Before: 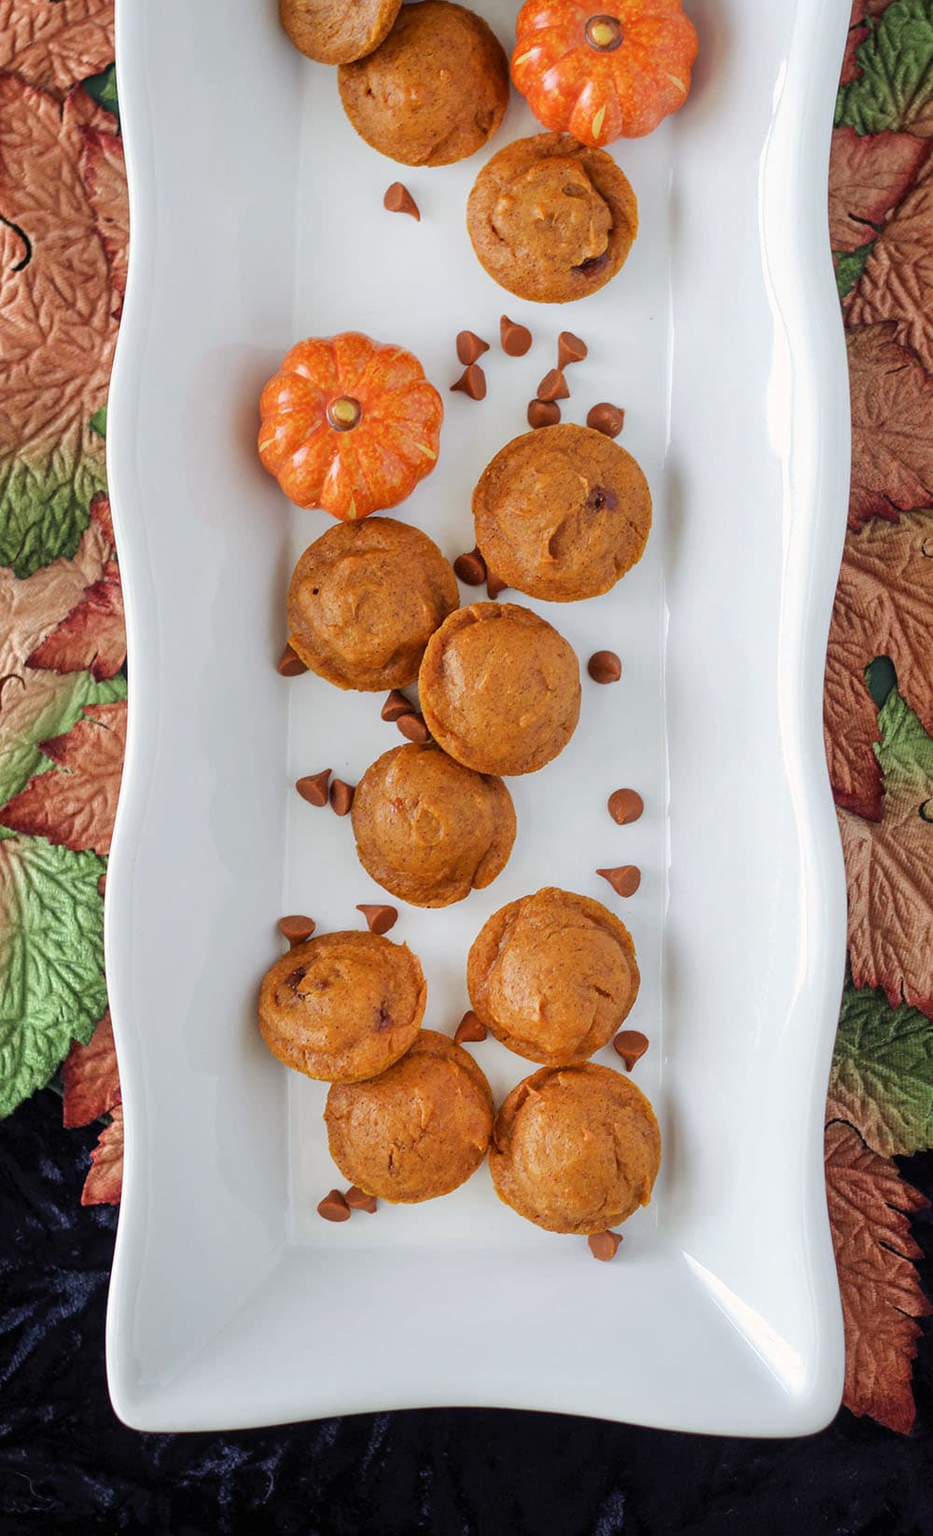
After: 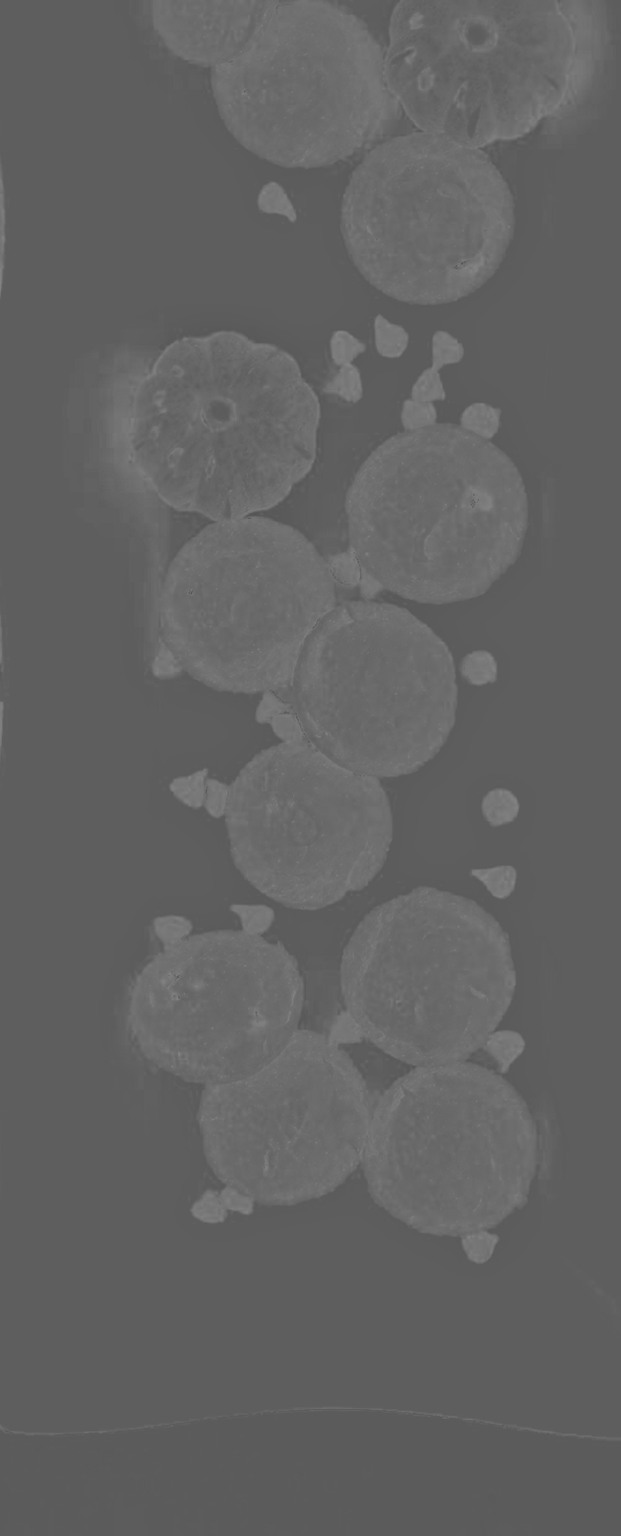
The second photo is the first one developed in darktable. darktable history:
color zones: curves: ch0 [(0, 0.65) (0.096, 0.644) (0.221, 0.539) (0.429, 0.5) (0.571, 0.5) (0.714, 0.5) (0.857, 0.5) (1, 0.65)]; ch1 [(0, 0.5) (0.143, 0.5) (0.257, -0.002) (0.429, 0.04) (0.571, -0.001) (0.714, -0.015) (0.857, 0.024) (1, 0.5)]
exposure: exposure 0.2 EV, compensate highlight preservation false
contrast brightness saturation: contrast -0.99, brightness -0.17, saturation 0.75
monochrome: on, module defaults
local contrast: on, module defaults
crop and rotate: left 13.409%, right 19.924%
color balance rgb: linear chroma grading › global chroma 15%, perceptual saturation grading › global saturation 30%
sharpen: radius 1.4, amount 1.25, threshold 0.7
